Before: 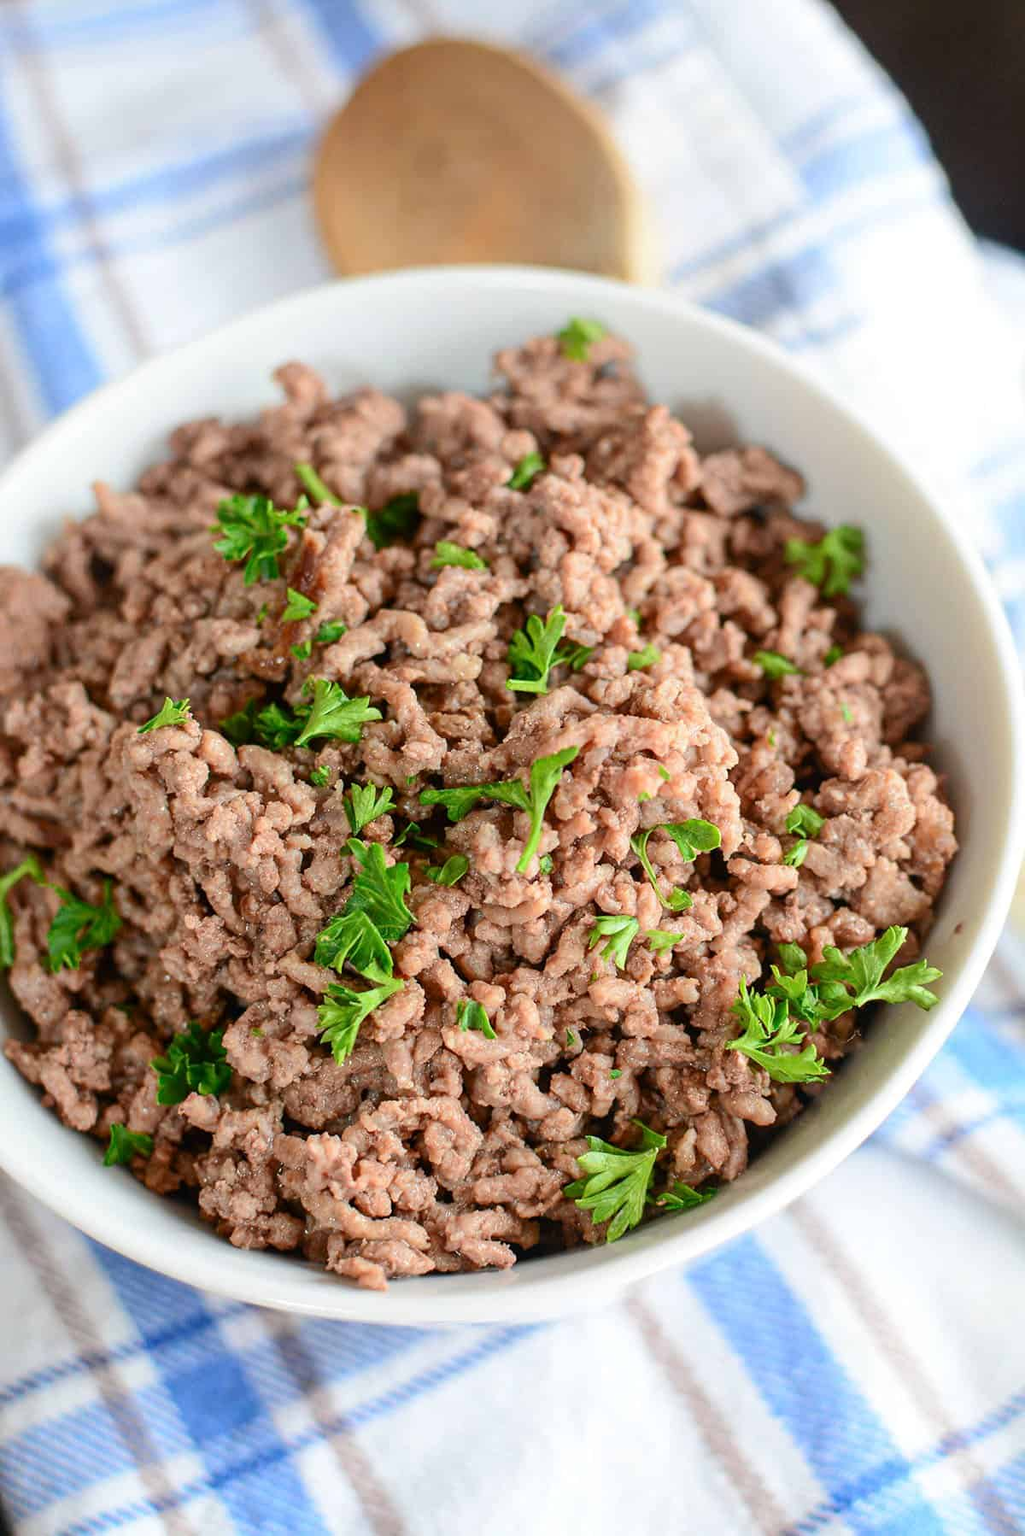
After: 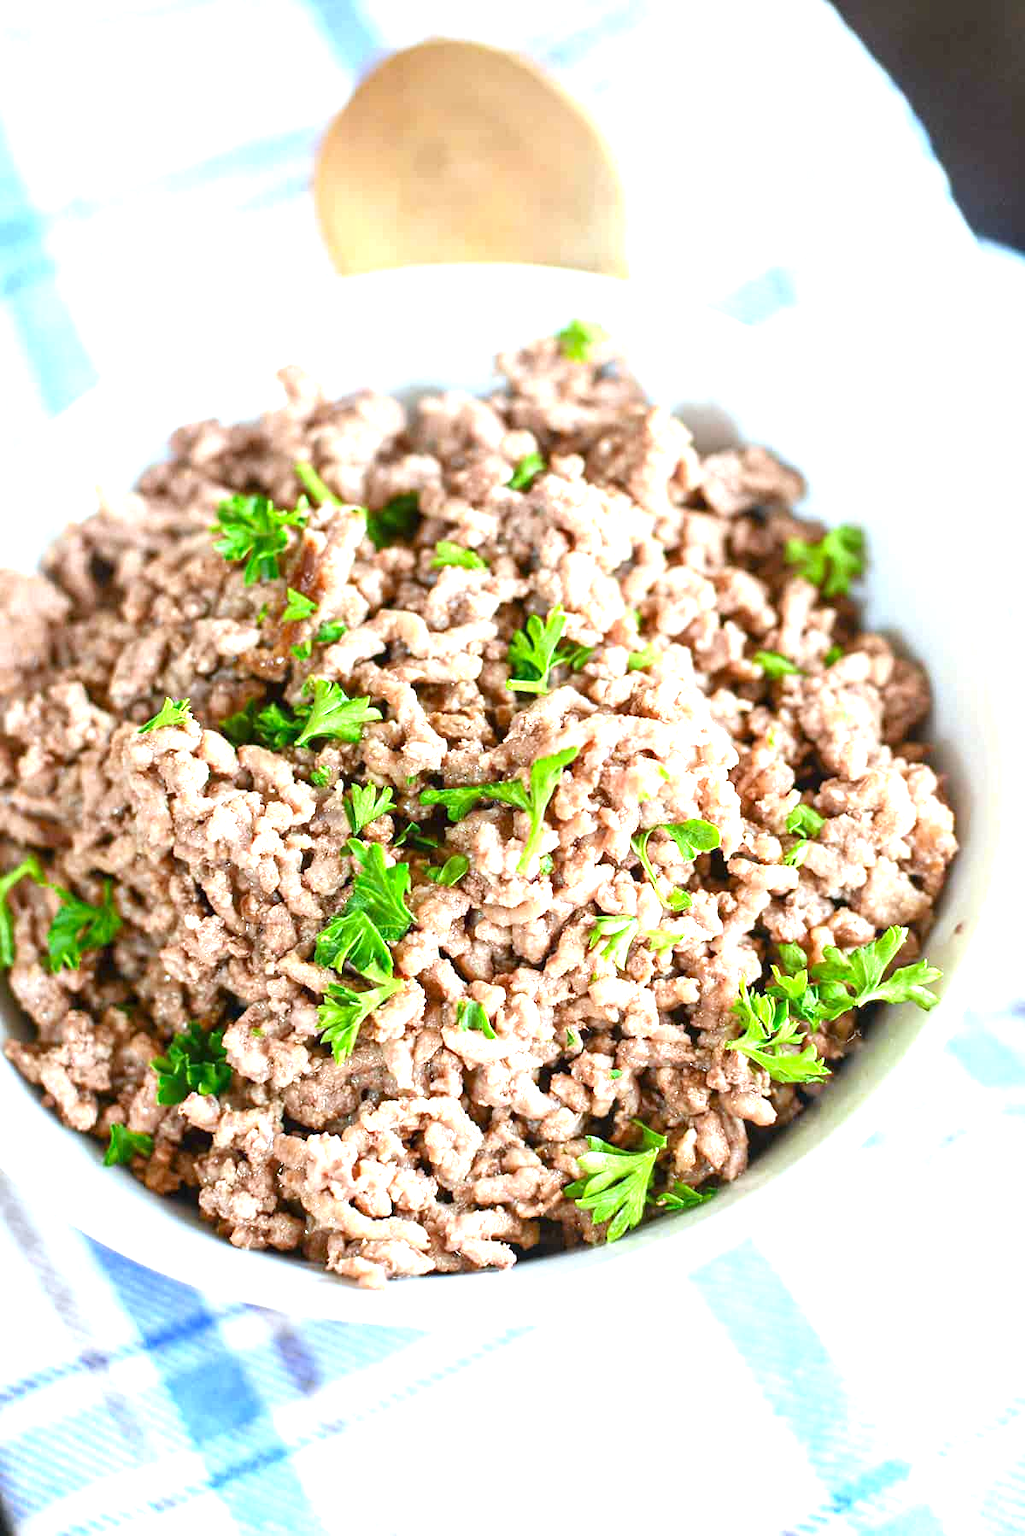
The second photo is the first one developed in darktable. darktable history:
white balance: red 0.948, green 1.02, blue 1.176
exposure: black level correction 0, exposure 1.35 EV, compensate exposure bias true, compensate highlight preservation false
color correction: highlights a* -4.28, highlights b* 6.53
